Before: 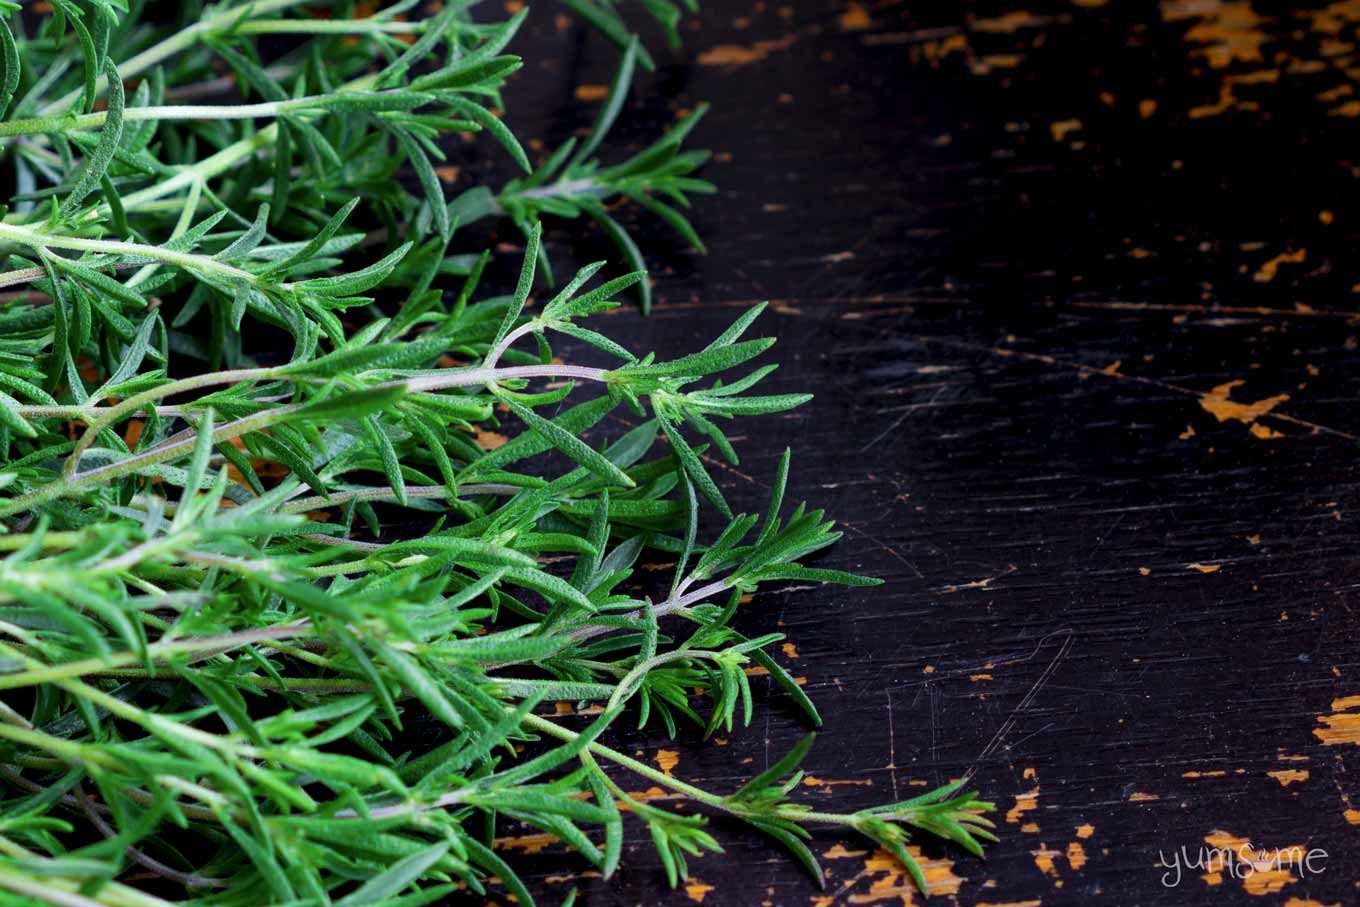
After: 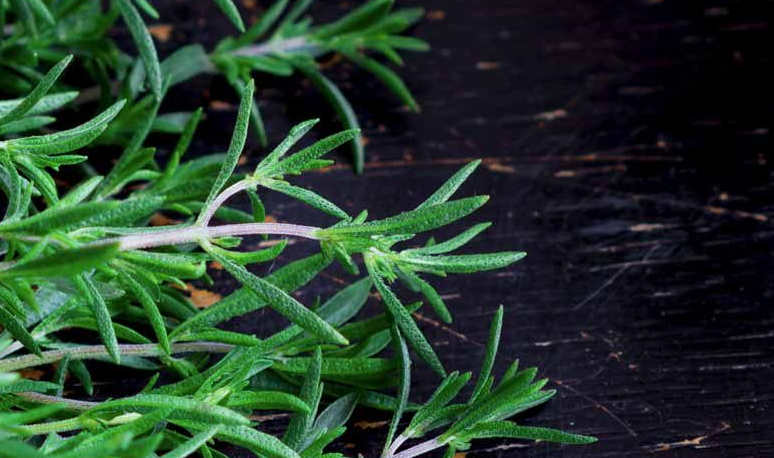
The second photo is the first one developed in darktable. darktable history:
crop: left 21.15%, top 15.72%, right 21.902%, bottom 33.753%
